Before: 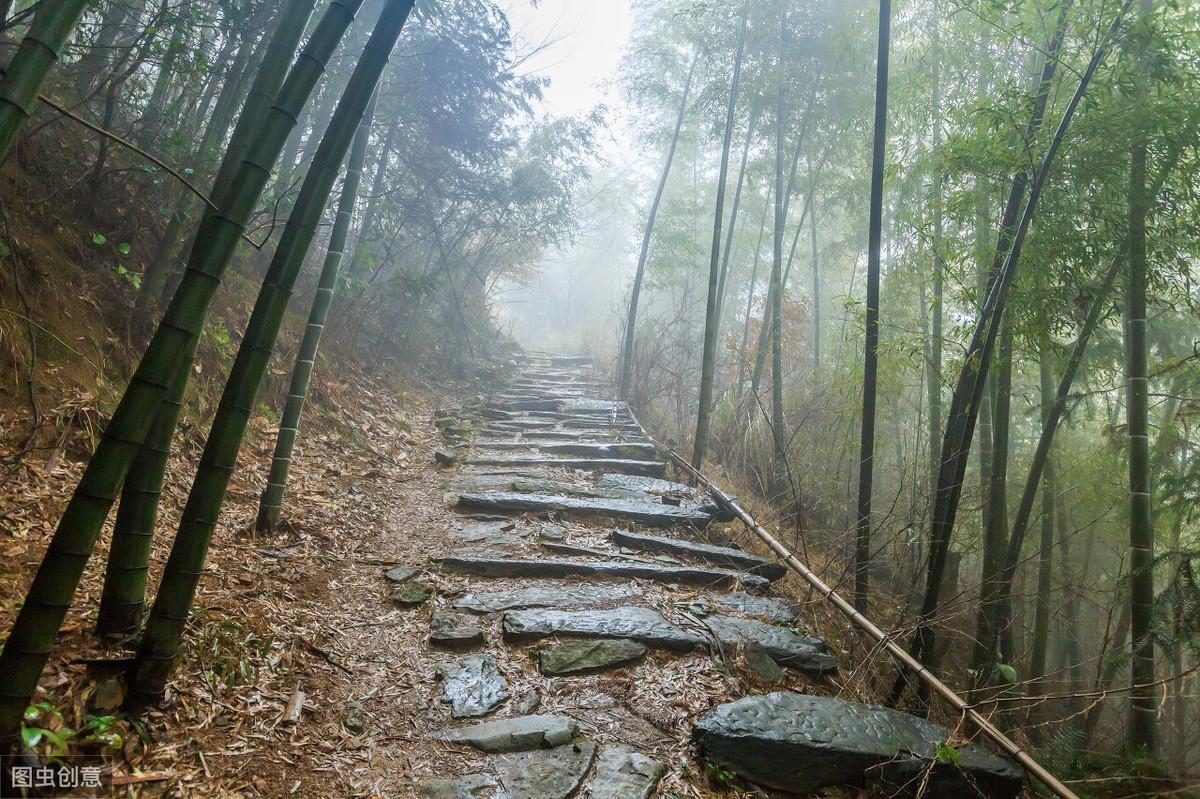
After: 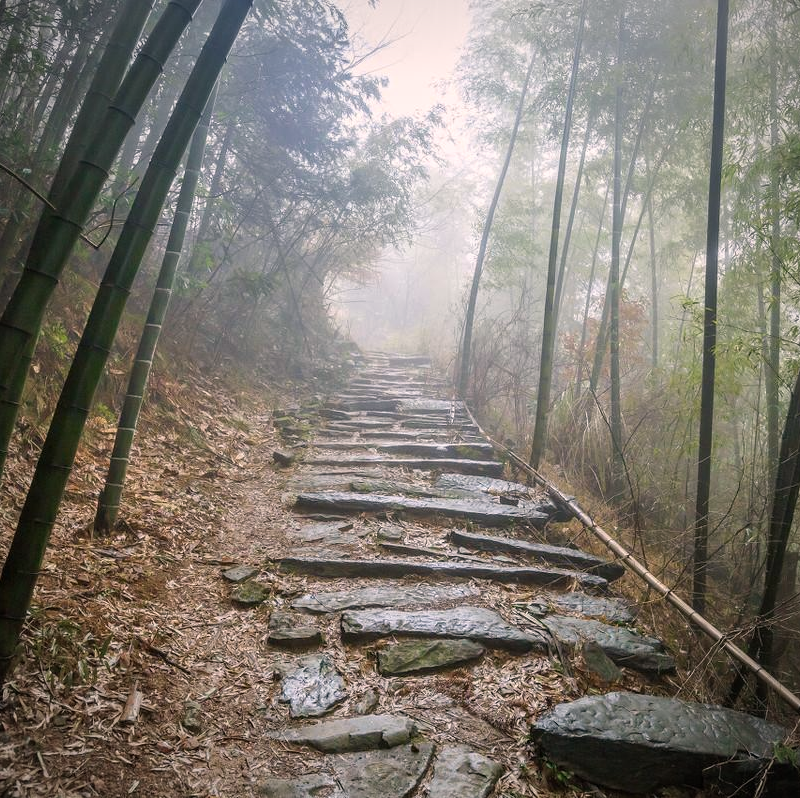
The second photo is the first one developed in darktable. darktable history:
crop and rotate: left 13.537%, right 19.796%
color correction: highlights a* 7.34, highlights b* 4.37
vignetting: fall-off radius 60.92%
